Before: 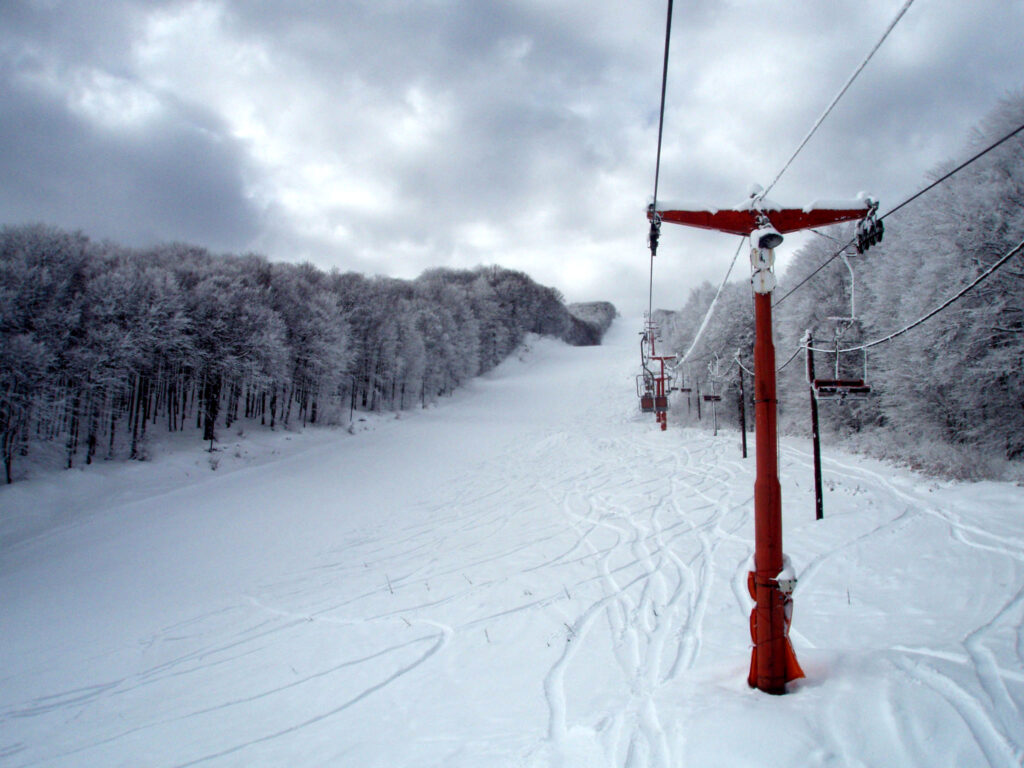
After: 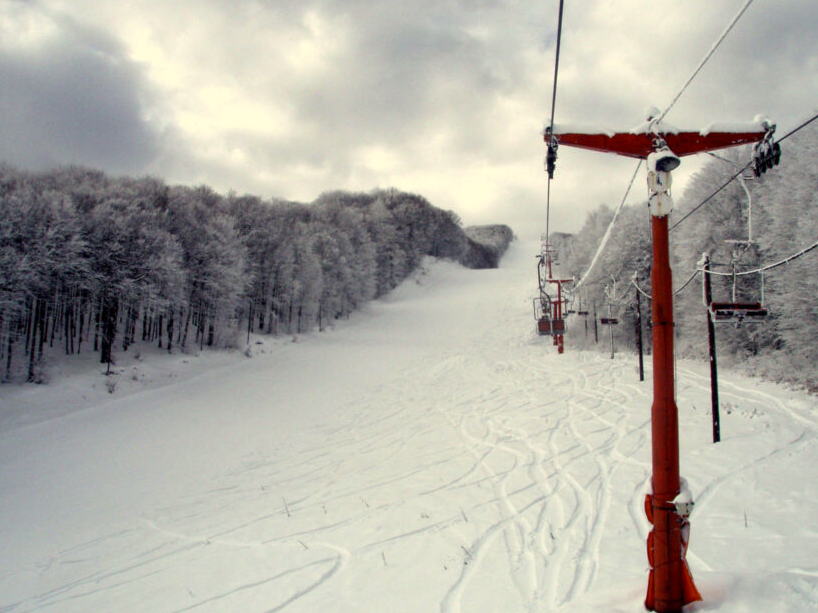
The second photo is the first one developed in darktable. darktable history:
crop and rotate: left 10.071%, top 10.071%, right 10.02%, bottom 10.02%
color correction: highlights a* 1.39, highlights b* 17.83
